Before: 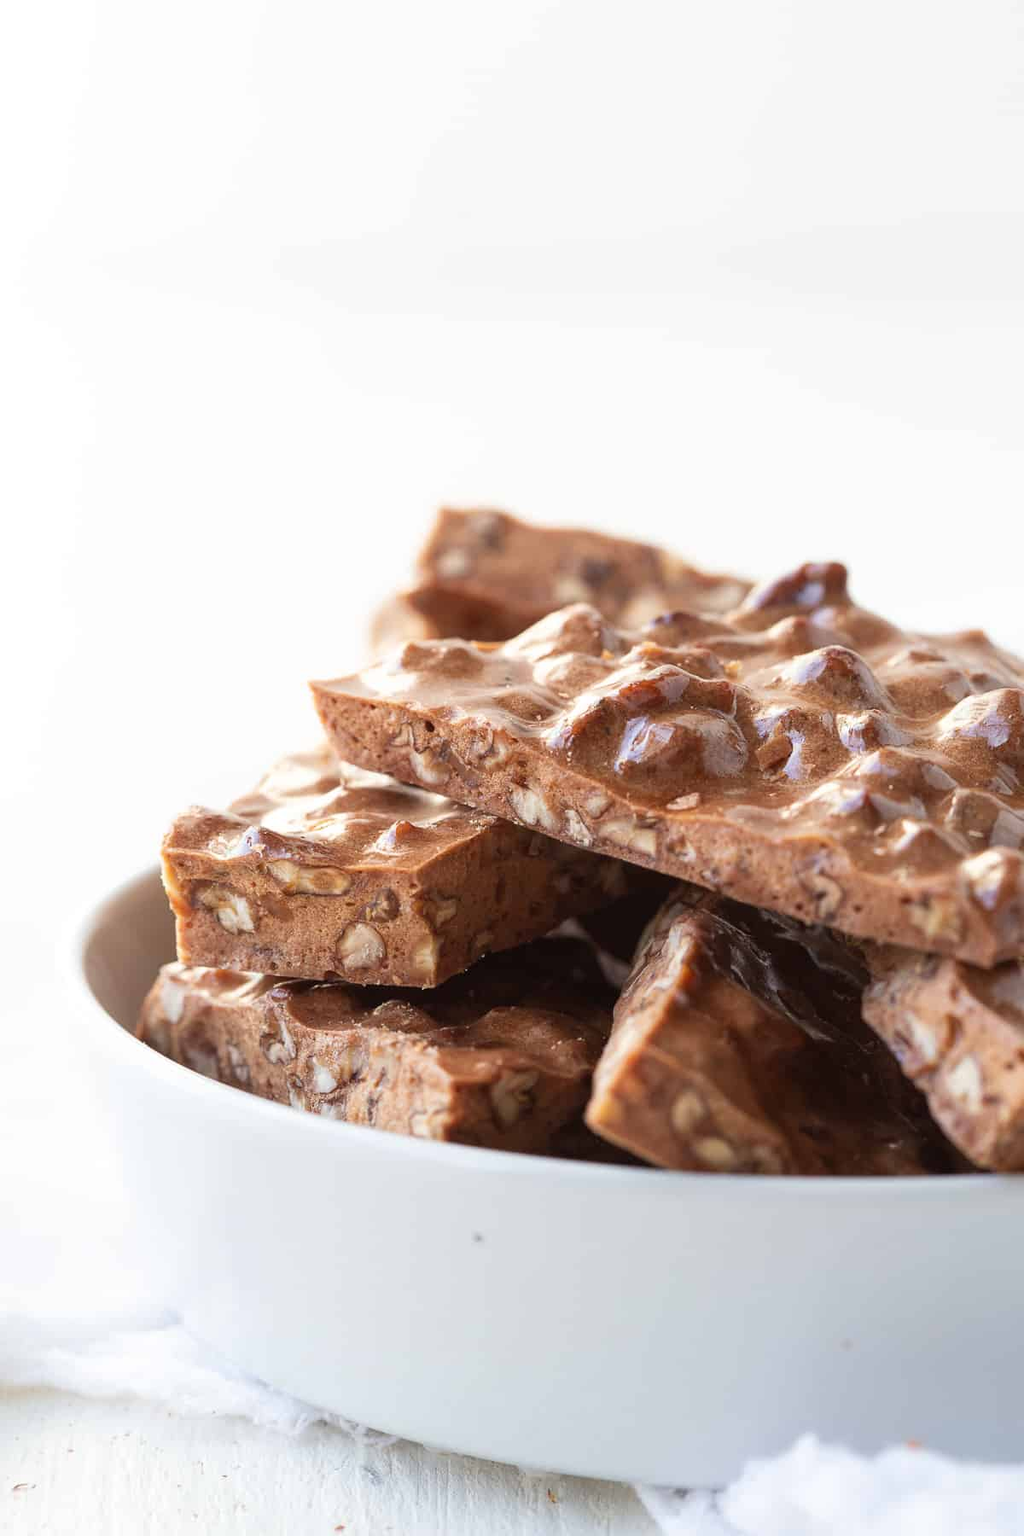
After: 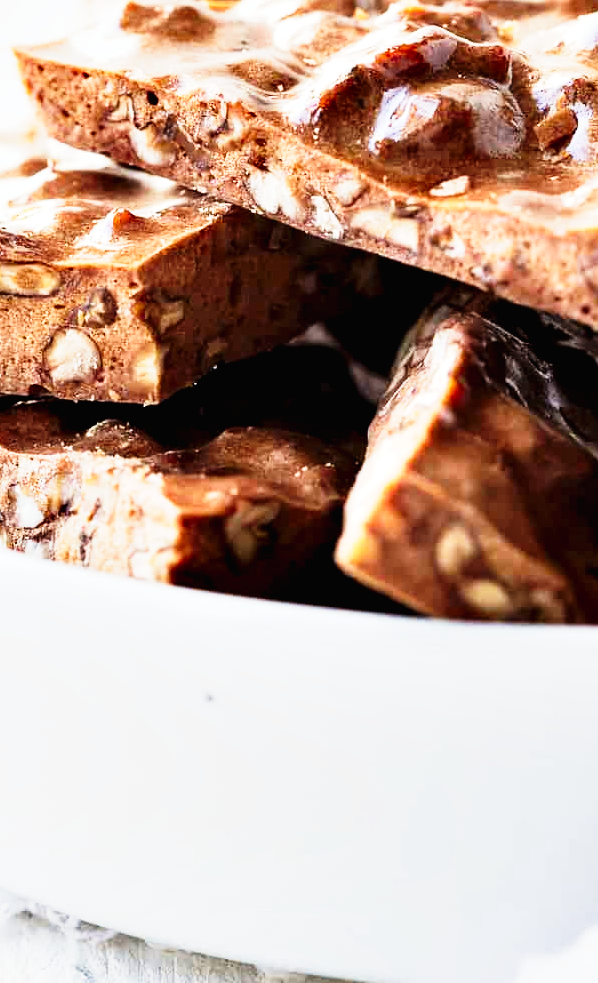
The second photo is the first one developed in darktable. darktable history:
tone curve: curves: ch0 [(0, 0.011) (0.053, 0.026) (0.174, 0.115) (0.416, 0.417) (0.697, 0.758) (0.852, 0.902) (0.991, 0.981)]; ch1 [(0, 0) (0.264, 0.22) (0.407, 0.373) (0.463, 0.457) (0.492, 0.5) (0.512, 0.511) (0.54, 0.543) (0.585, 0.617) (0.659, 0.686) (0.78, 0.8) (1, 1)]; ch2 [(0, 0) (0.438, 0.449) (0.473, 0.469) (0.503, 0.5) (0.523, 0.534) (0.562, 0.591) (0.612, 0.627) (0.701, 0.707) (1, 1)], preserve colors none
base curve: curves: ch0 [(0, 0) (0.579, 0.807) (1, 1)], preserve colors none
crop: left 29.253%, top 41.868%, right 20.885%, bottom 3.472%
contrast equalizer: y [[0.6 ×6], [0.55 ×6], [0 ×6], [0 ×6], [0 ×6]]
